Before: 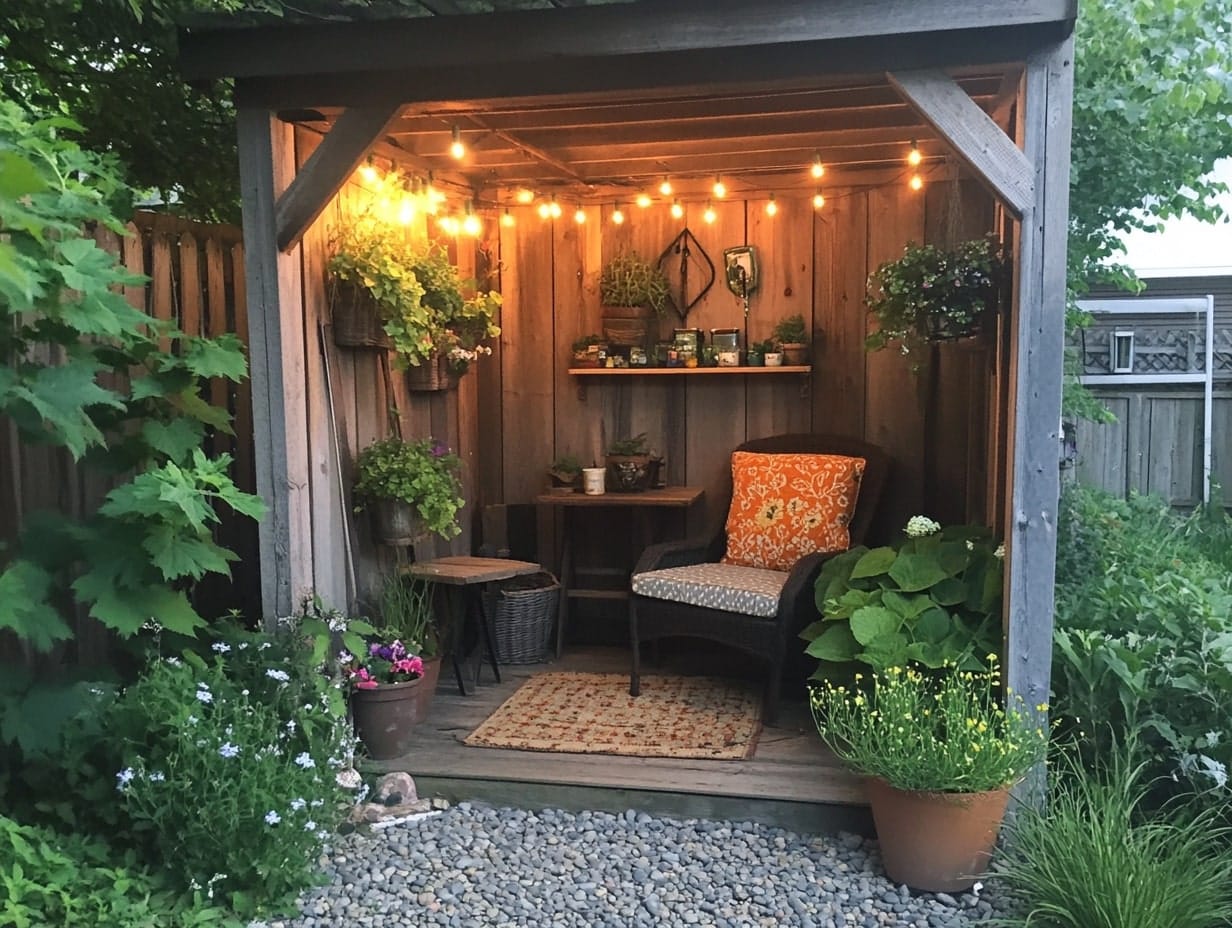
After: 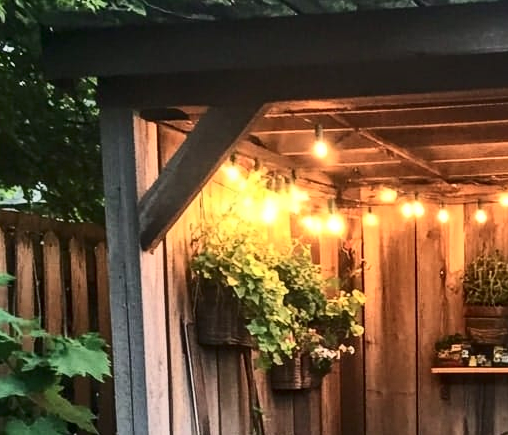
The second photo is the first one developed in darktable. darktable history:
local contrast: on, module defaults
crop and rotate: left 11.125%, top 0.117%, right 47.614%, bottom 52.962%
shadows and highlights: soften with gaussian
contrast brightness saturation: contrast 0.282
